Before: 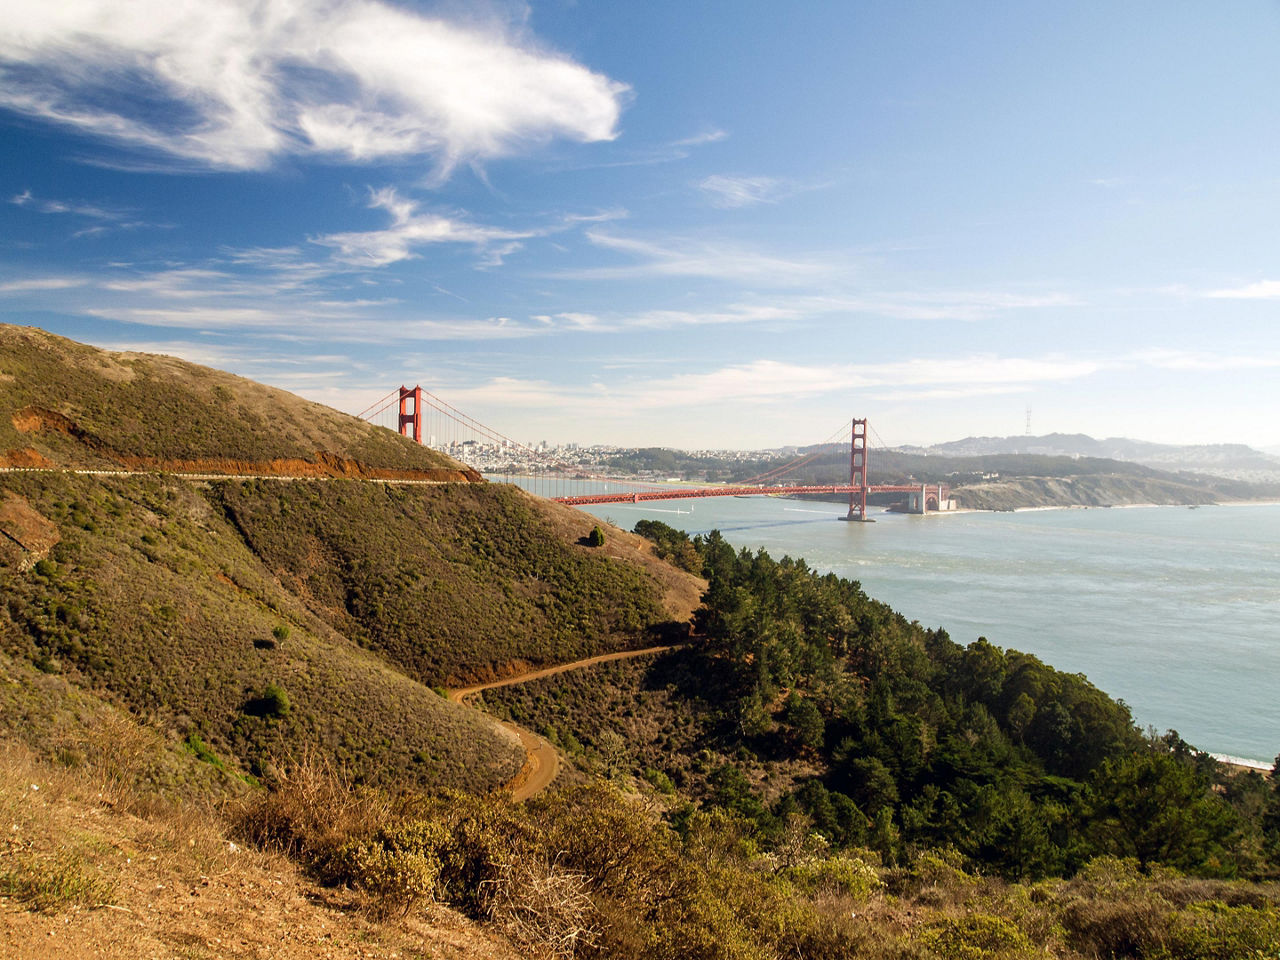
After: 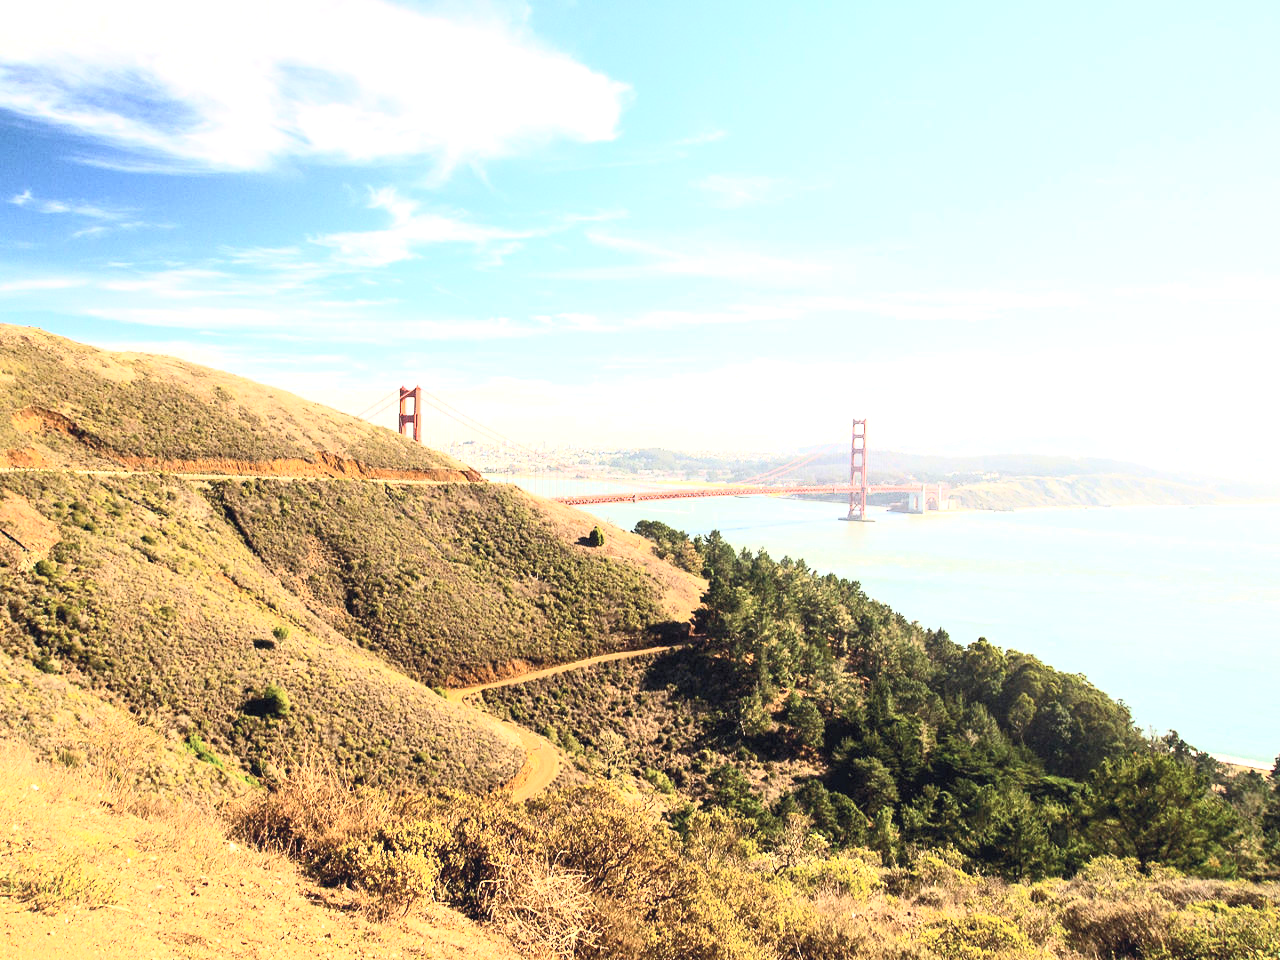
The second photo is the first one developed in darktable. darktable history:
contrast brightness saturation: contrast 0.394, brightness 0.512
exposure: black level correction 0, exposure 0.948 EV, compensate highlight preservation false
